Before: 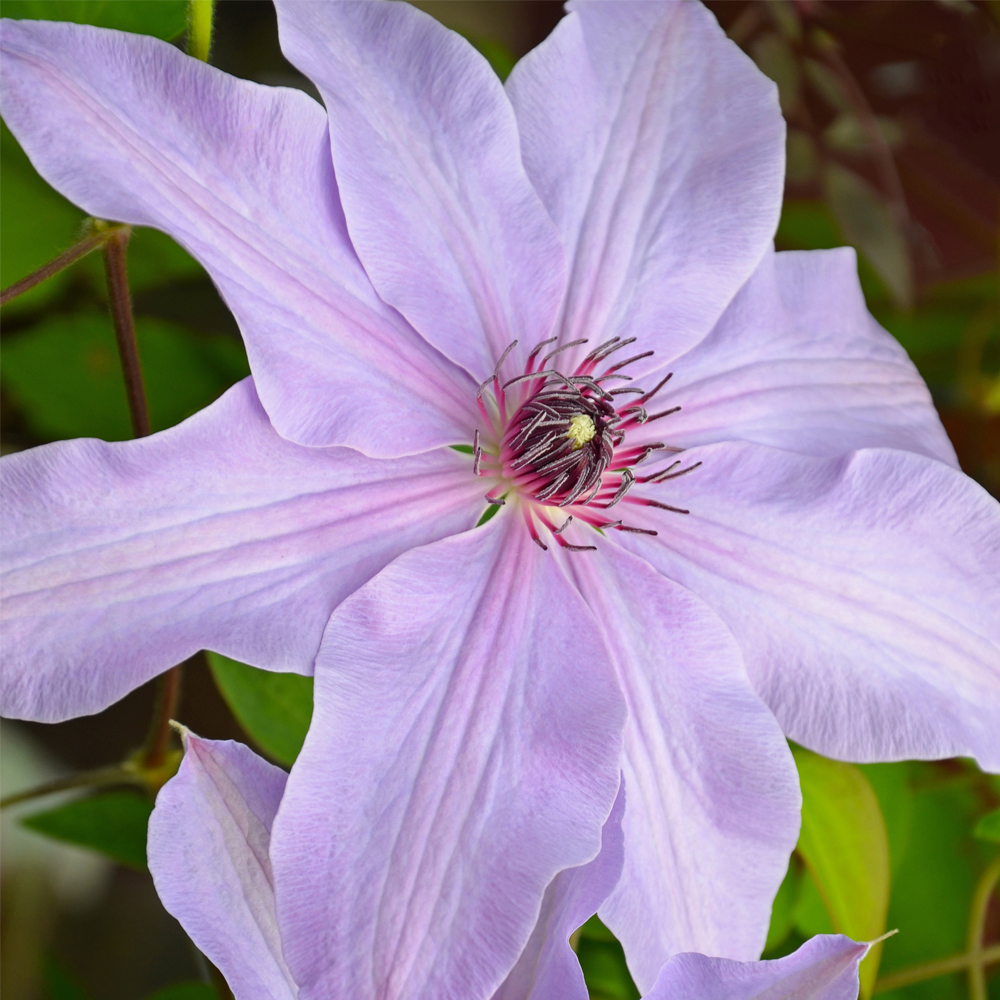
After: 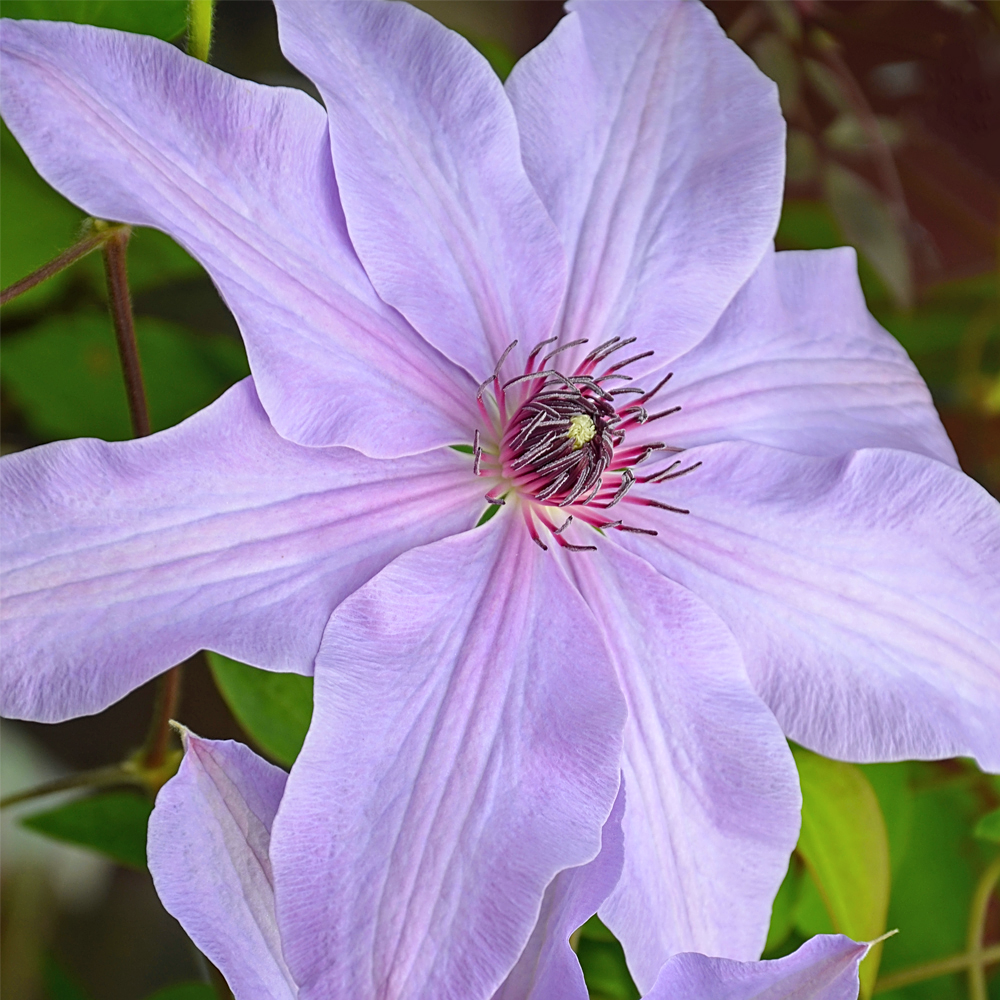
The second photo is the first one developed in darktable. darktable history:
sharpen: on, module defaults
exposure: compensate highlight preservation false
color correction: highlights b* 2.92
local contrast: detail 109%
color calibration: illuminant as shot in camera, x 0.358, y 0.373, temperature 4628.91 K
